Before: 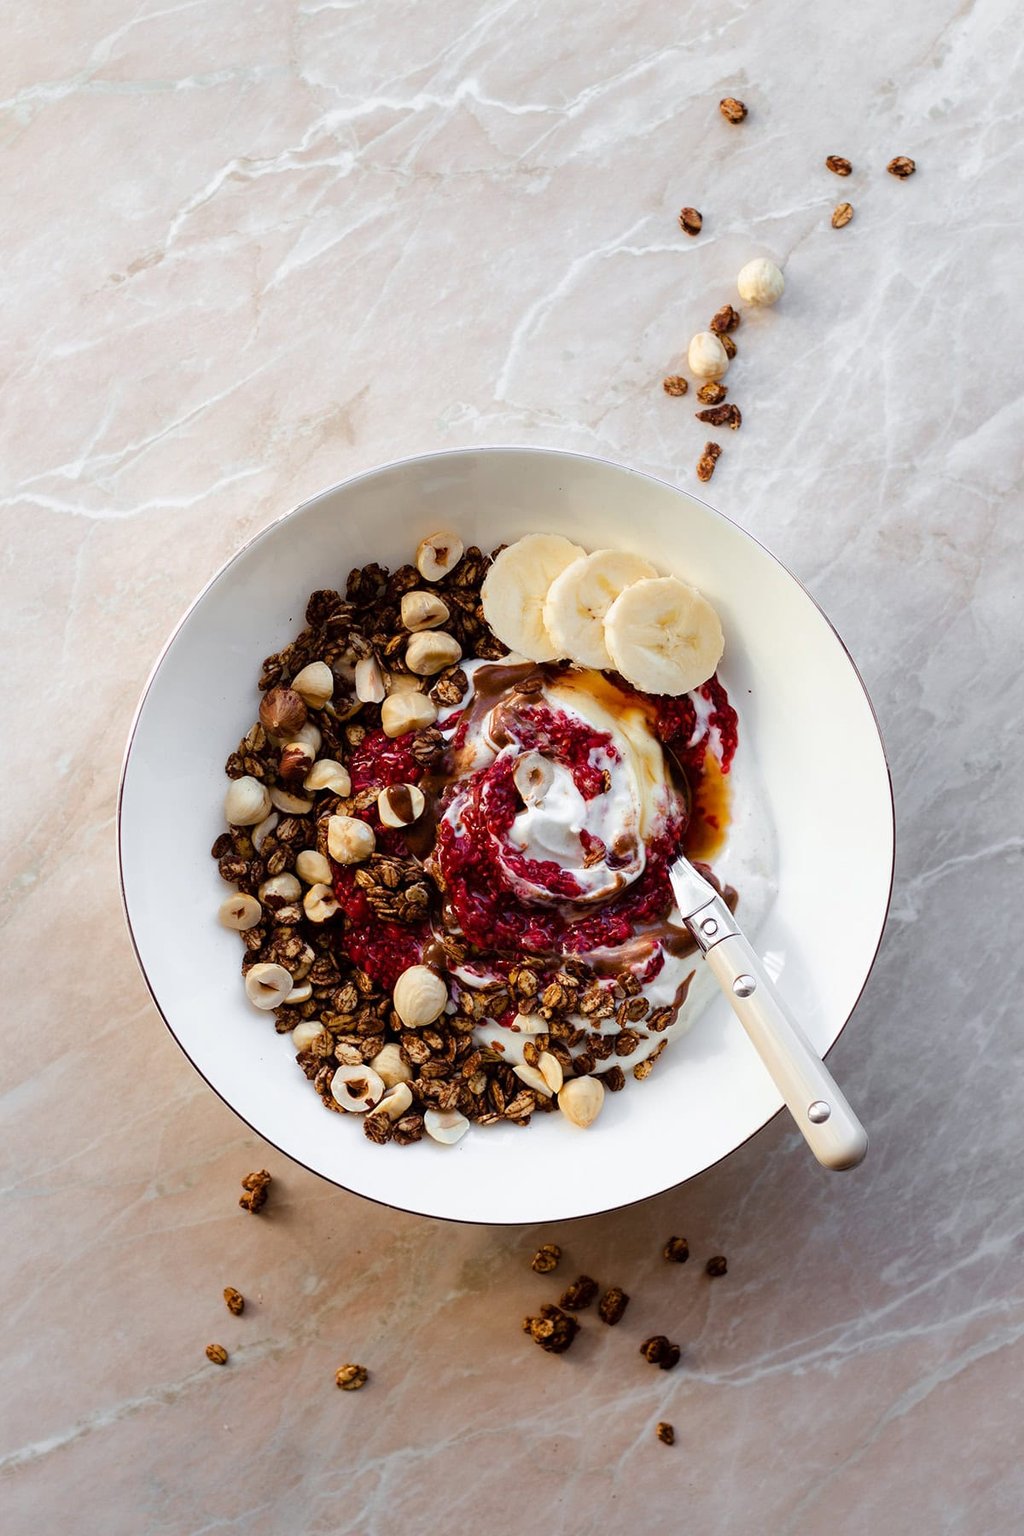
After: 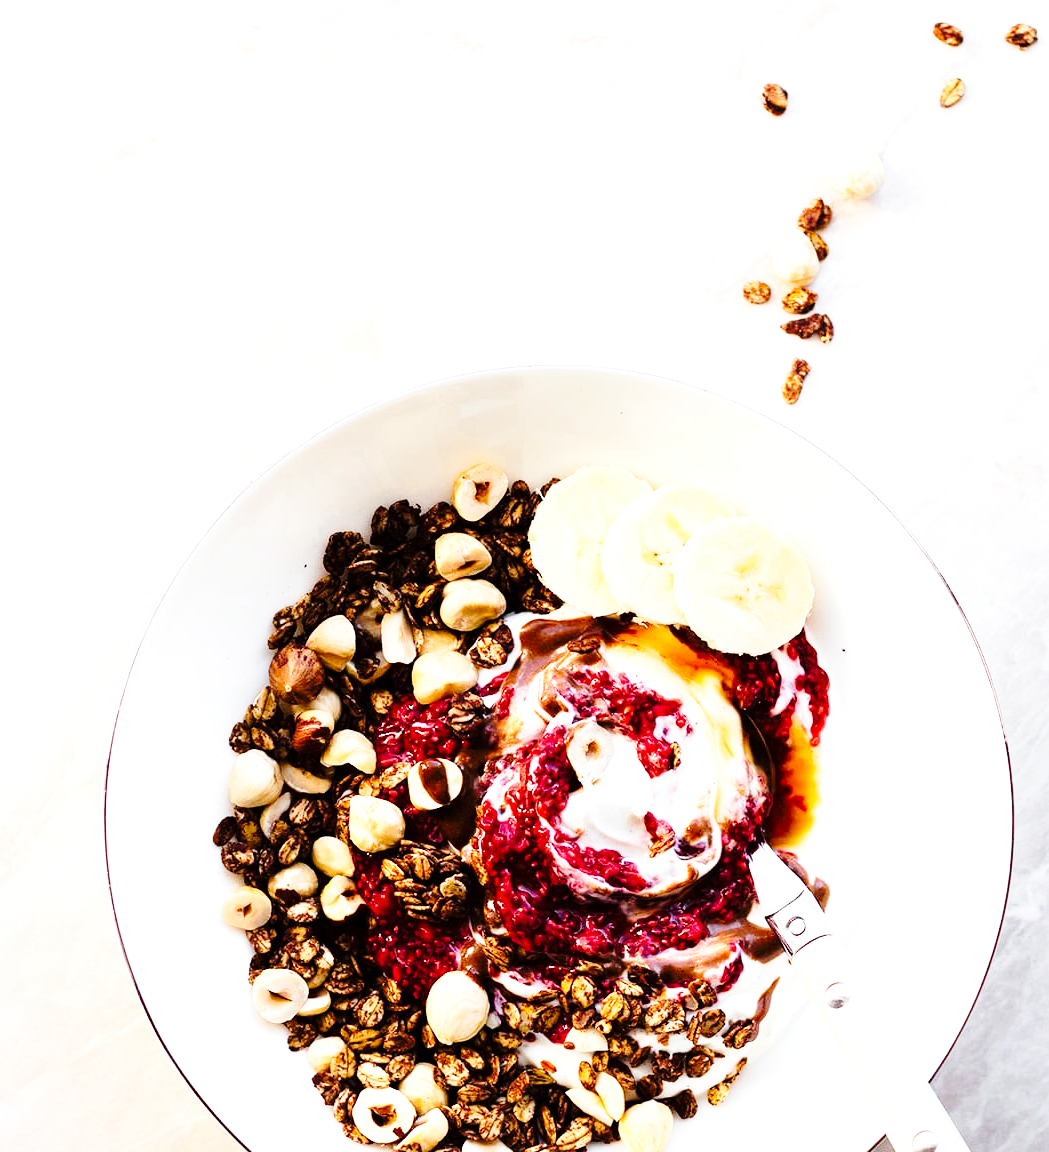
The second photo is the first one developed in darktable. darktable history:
tone equalizer: -8 EV -0.728 EV, -7 EV -0.733 EV, -6 EV -0.635 EV, -5 EV -0.424 EV, -3 EV 0.398 EV, -2 EV 0.6 EV, -1 EV 0.683 EV, +0 EV 0.725 EV
base curve: curves: ch0 [(0, 0) (0.036, 0.037) (0.121, 0.228) (0.46, 0.76) (0.859, 0.983) (1, 1)], preserve colors none
contrast brightness saturation: contrast 0.102, brightness 0.023, saturation 0.022
crop: left 2.961%, top 8.912%, right 9.608%, bottom 27.033%
